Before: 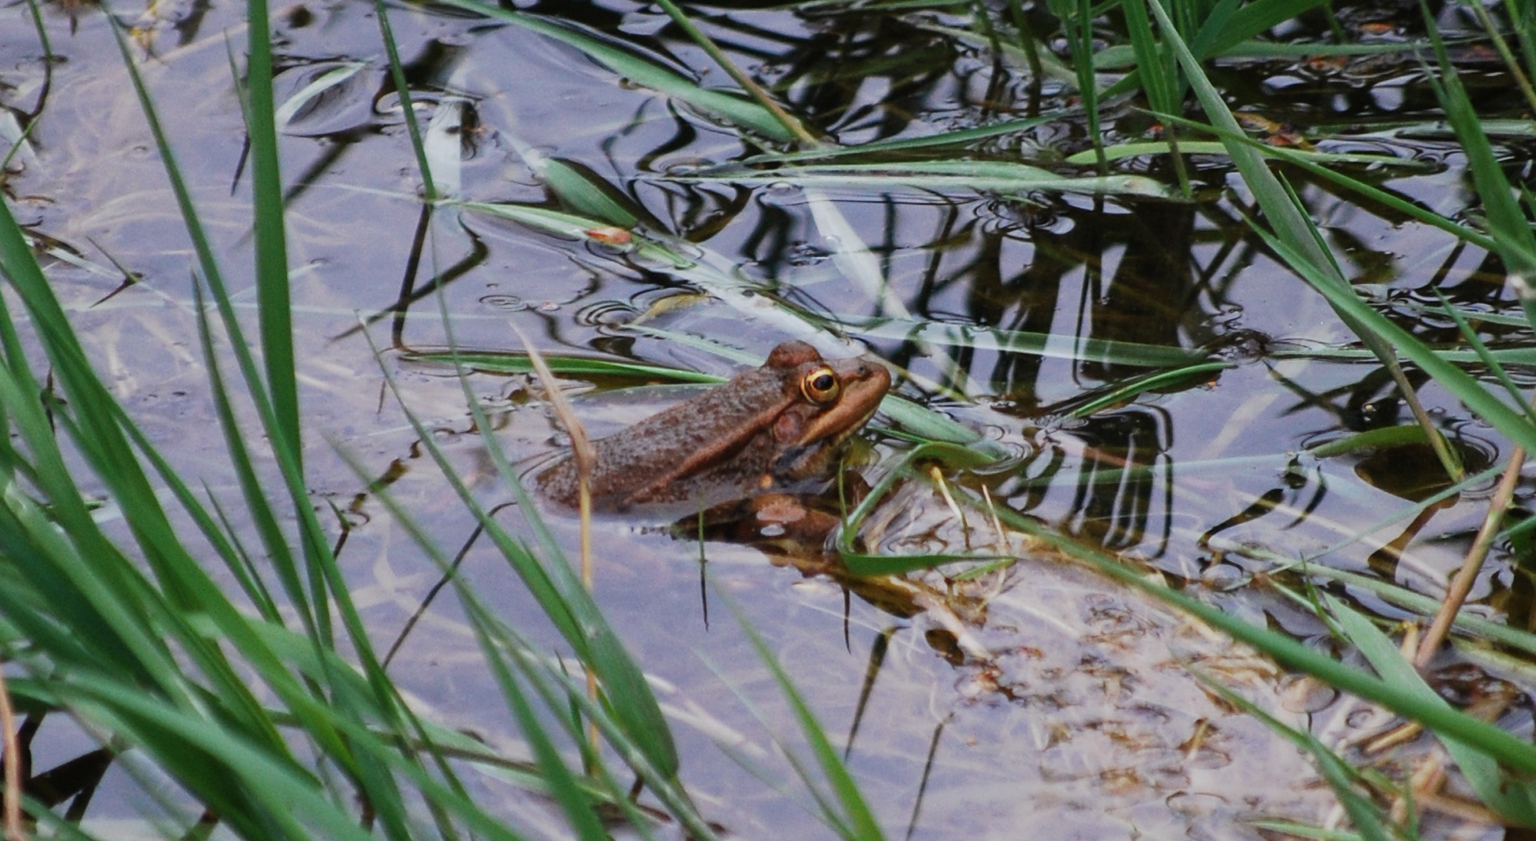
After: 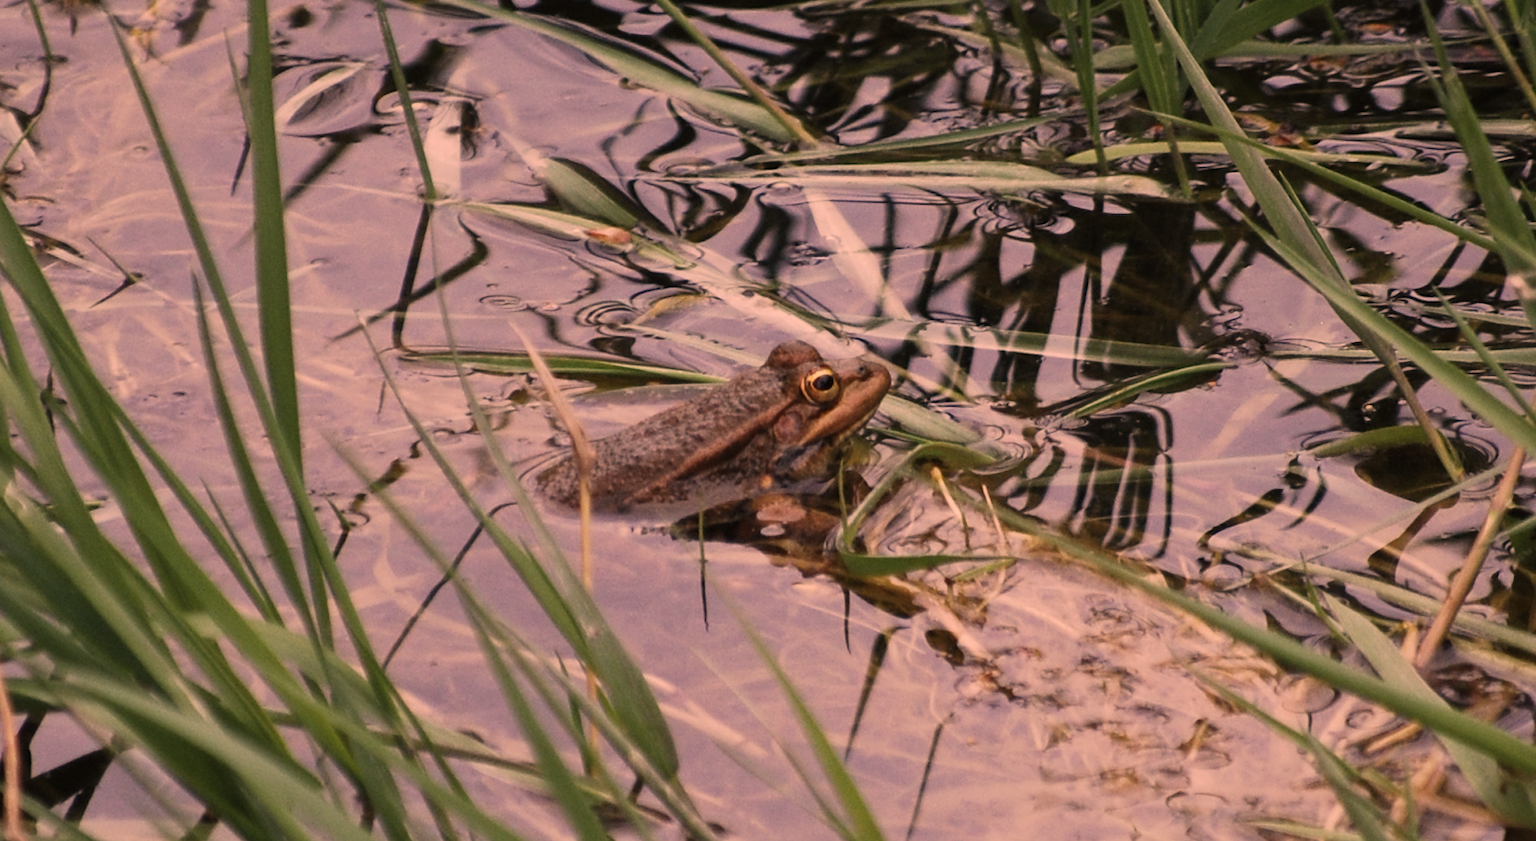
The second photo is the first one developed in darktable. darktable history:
exposure: compensate highlight preservation false
color correction: highlights a* 39.63, highlights b* 39.91, saturation 0.685
